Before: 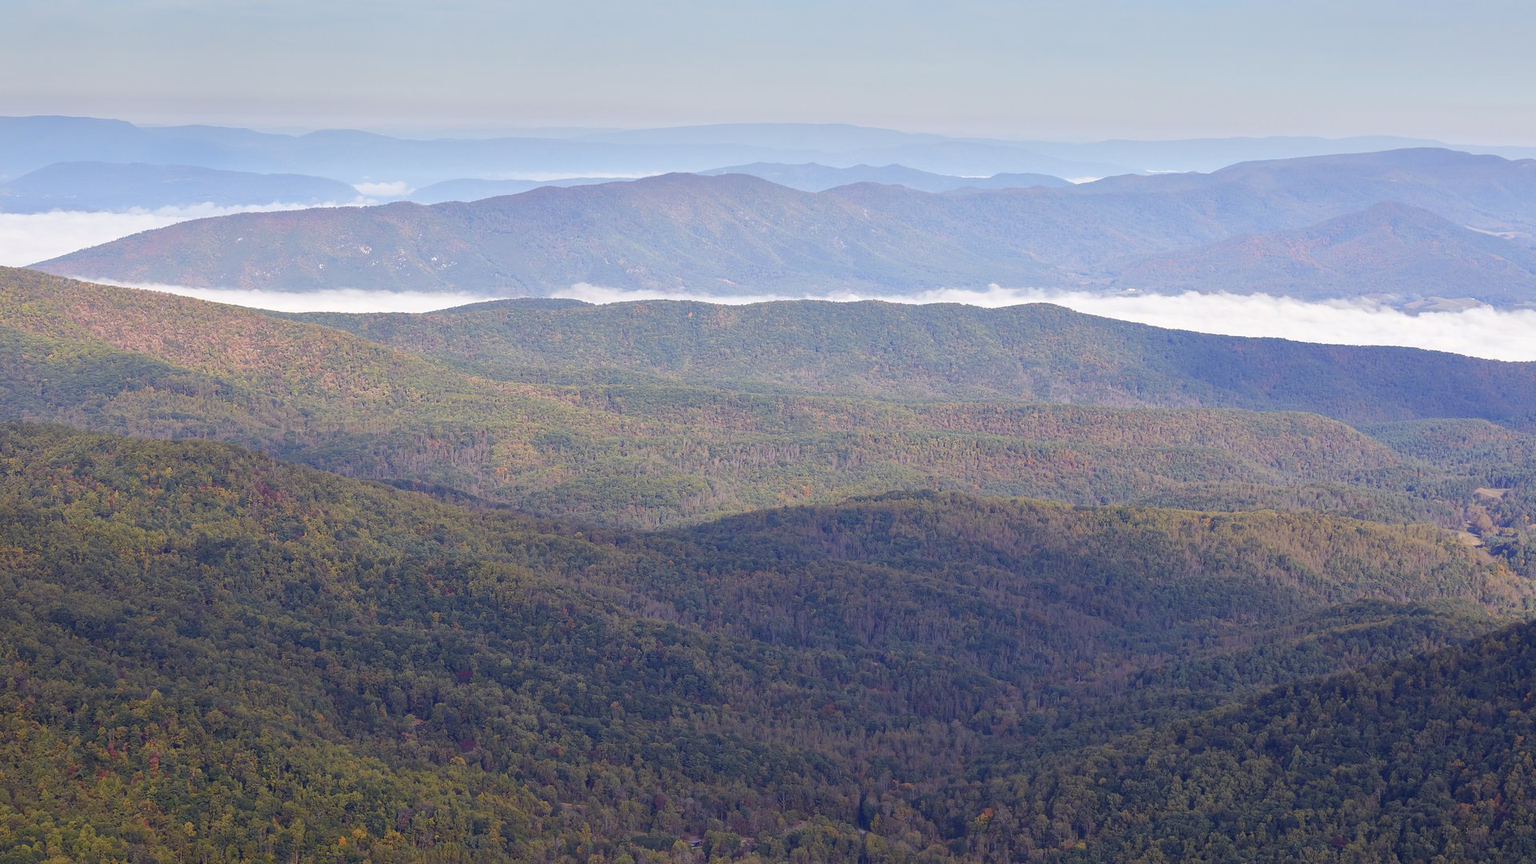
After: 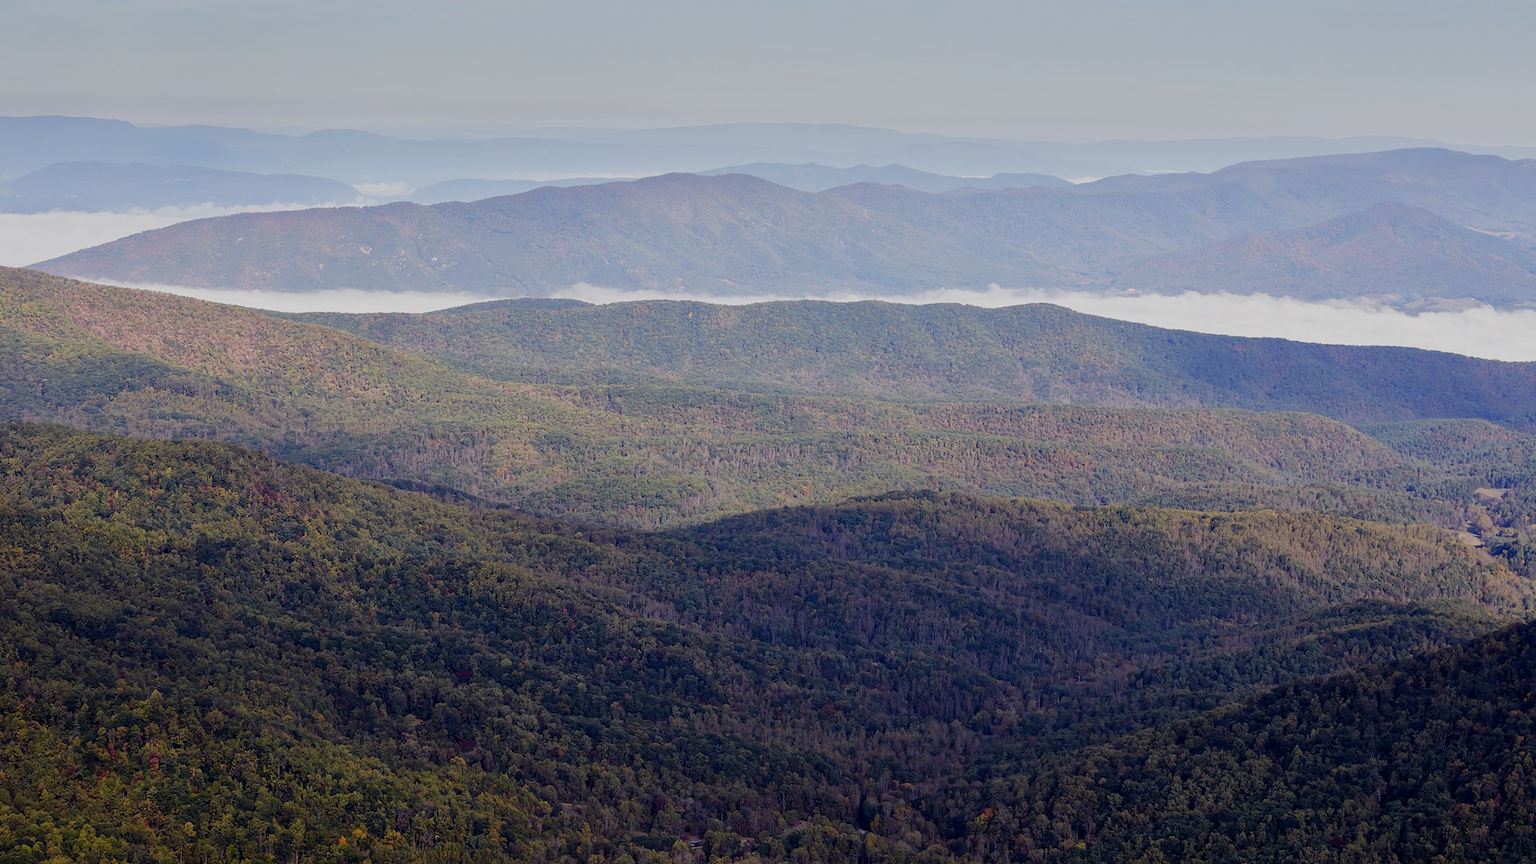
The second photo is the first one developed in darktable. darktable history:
filmic rgb: middle gray luminance 29%, black relative exposure -10.3 EV, white relative exposure 5.5 EV, threshold 6 EV, target black luminance 0%, hardness 3.95, latitude 2.04%, contrast 1.132, highlights saturation mix 5%, shadows ↔ highlights balance 15.11%, preserve chrominance no, color science v3 (2019), use custom middle-gray values true, iterations of high-quality reconstruction 0, enable highlight reconstruction true
tone equalizer: -8 EV -0.417 EV, -7 EV -0.389 EV, -6 EV -0.333 EV, -5 EV -0.222 EV, -3 EV 0.222 EV, -2 EV 0.333 EV, -1 EV 0.389 EV, +0 EV 0.417 EV, edges refinement/feathering 500, mask exposure compensation -1.57 EV, preserve details no
